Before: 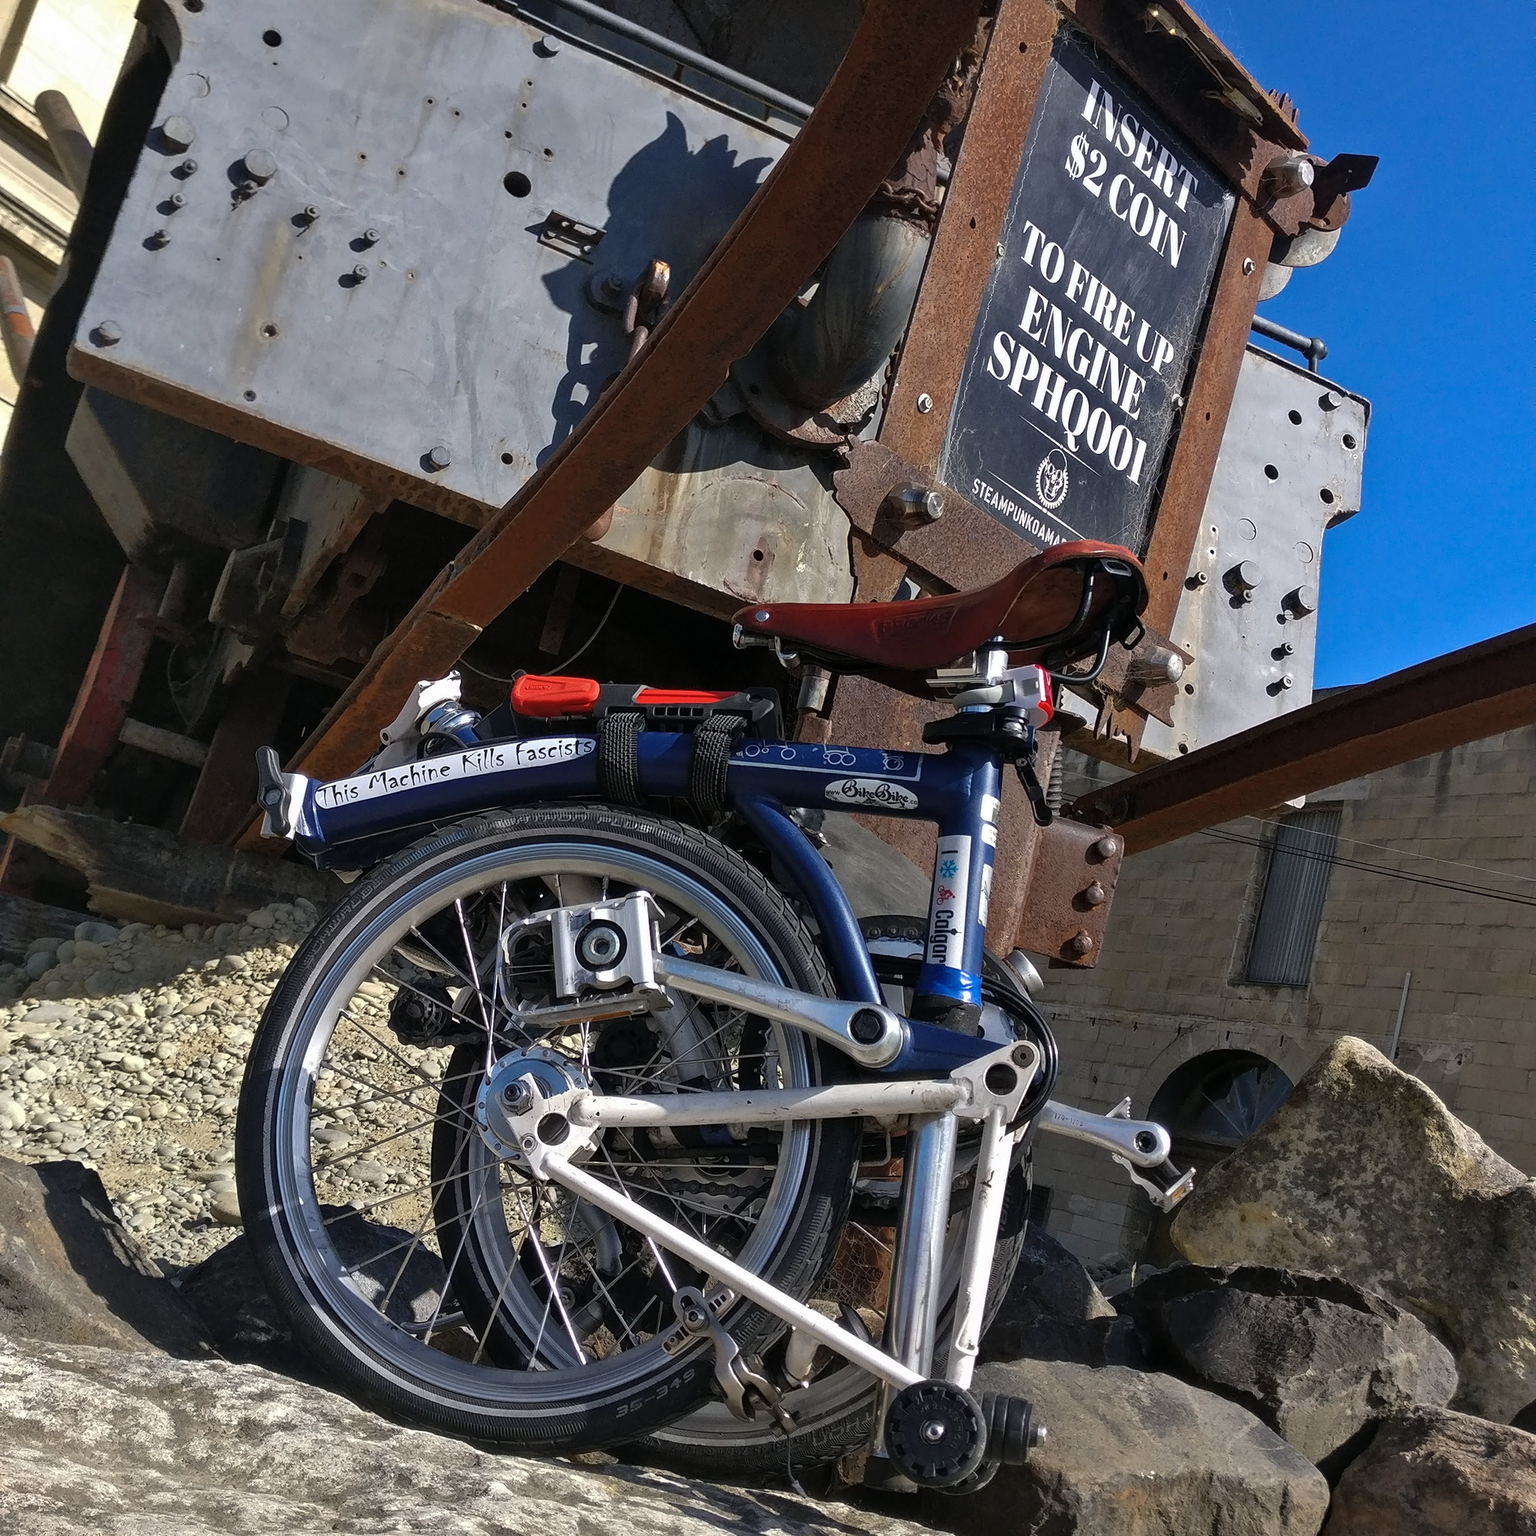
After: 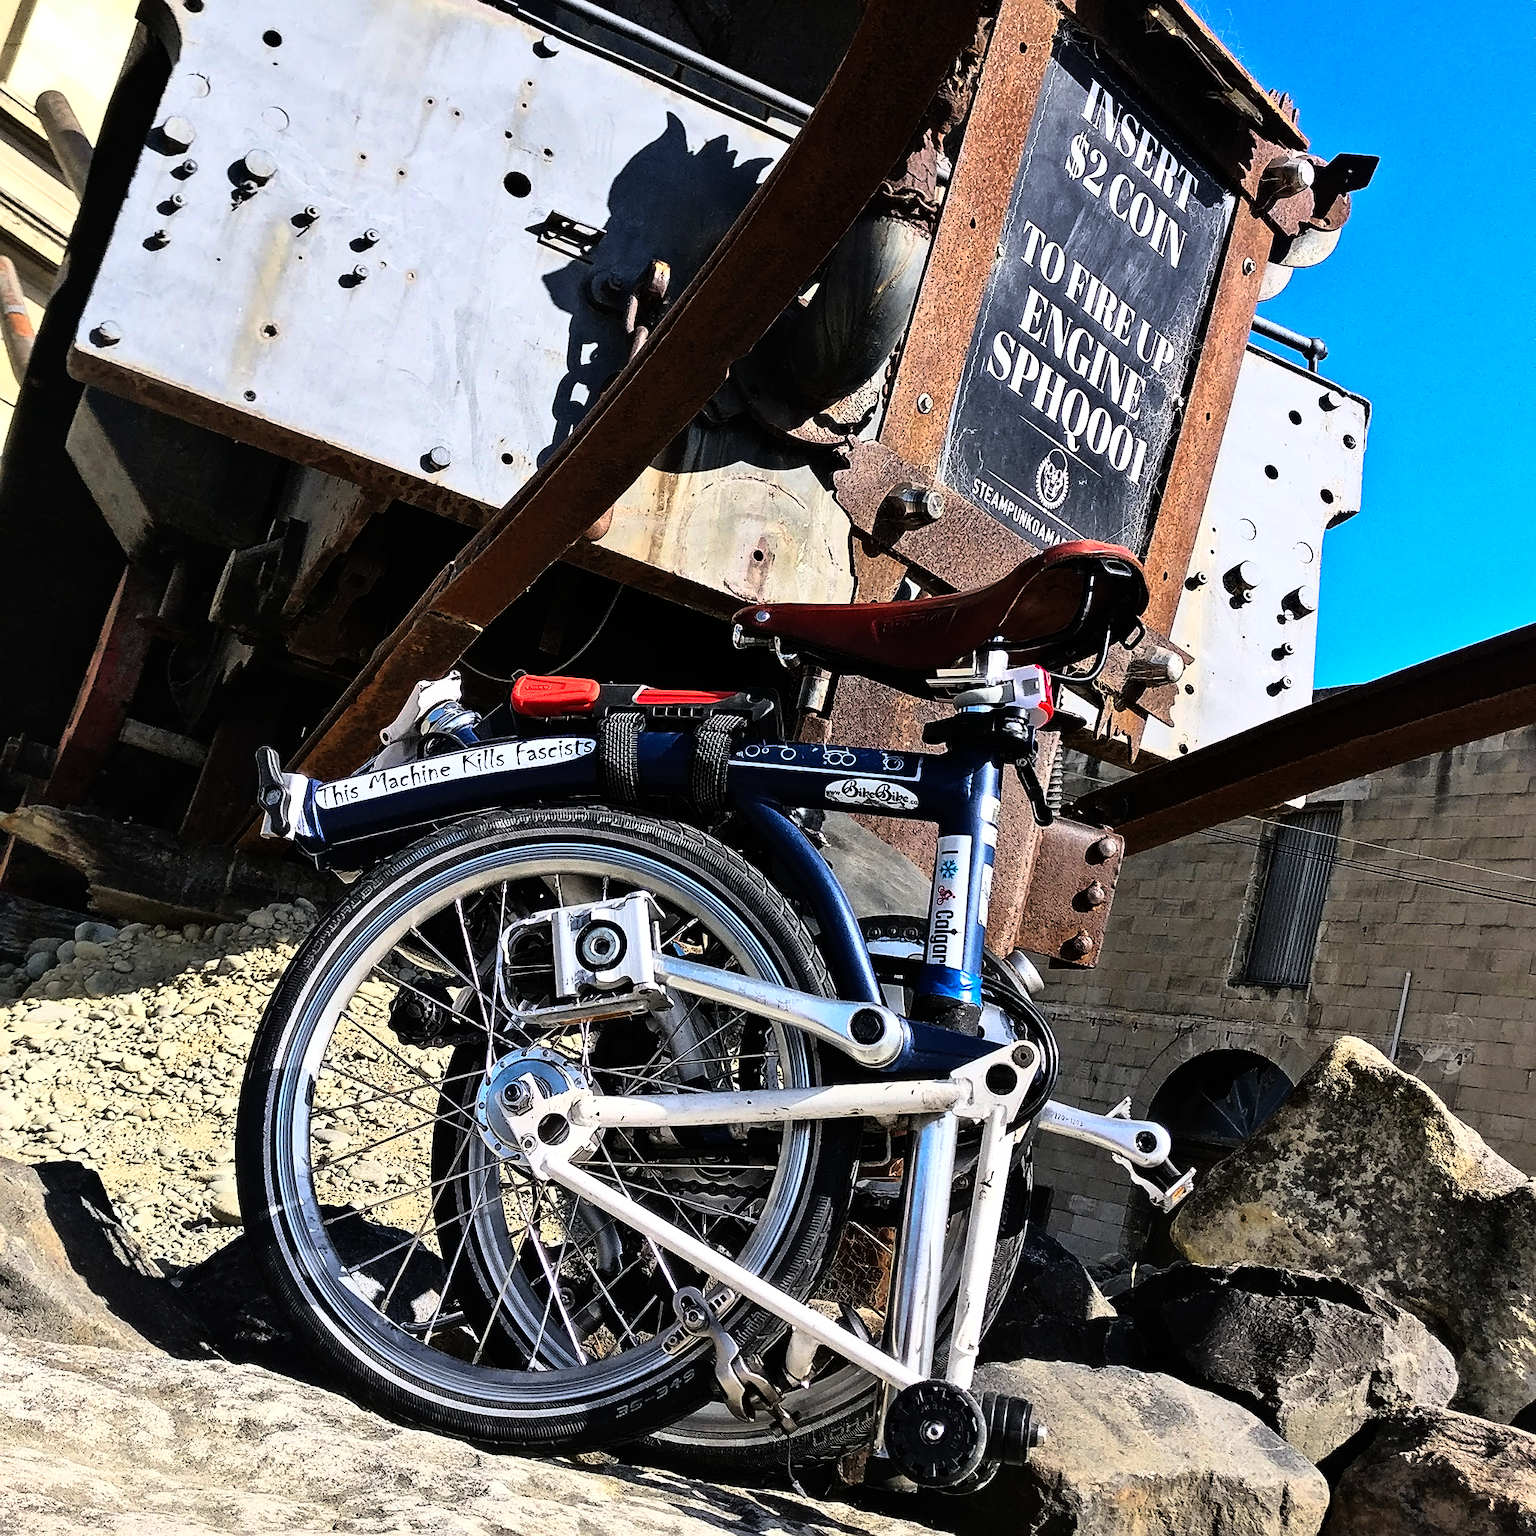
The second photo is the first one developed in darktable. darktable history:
color correction: saturation 1.1
sharpen: on, module defaults
rgb curve: curves: ch0 [(0, 0) (0.21, 0.15) (0.24, 0.21) (0.5, 0.75) (0.75, 0.96) (0.89, 0.99) (1, 1)]; ch1 [(0, 0.02) (0.21, 0.13) (0.25, 0.2) (0.5, 0.67) (0.75, 0.9) (0.89, 0.97) (1, 1)]; ch2 [(0, 0.02) (0.21, 0.13) (0.25, 0.2) (0.5, 0.67) (0.75, 0.9) (0.89, 0.97) (1, 1)], compensate middle gray true
